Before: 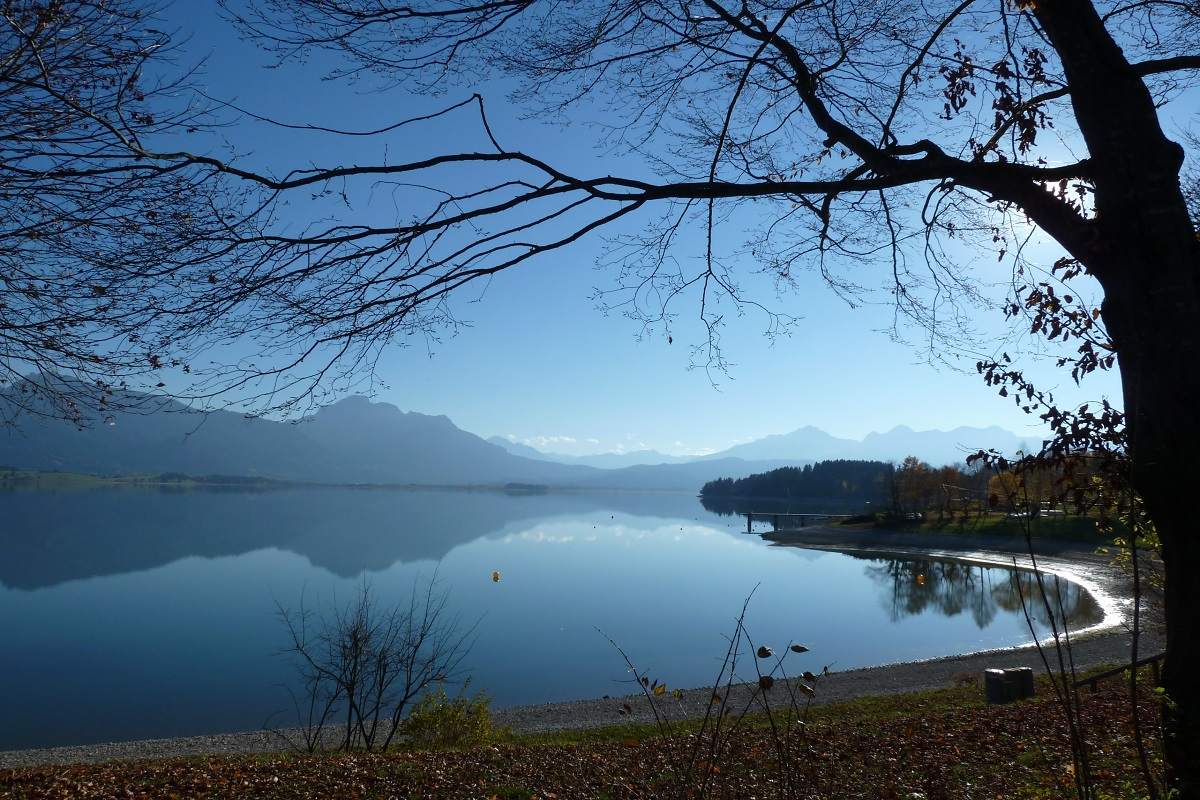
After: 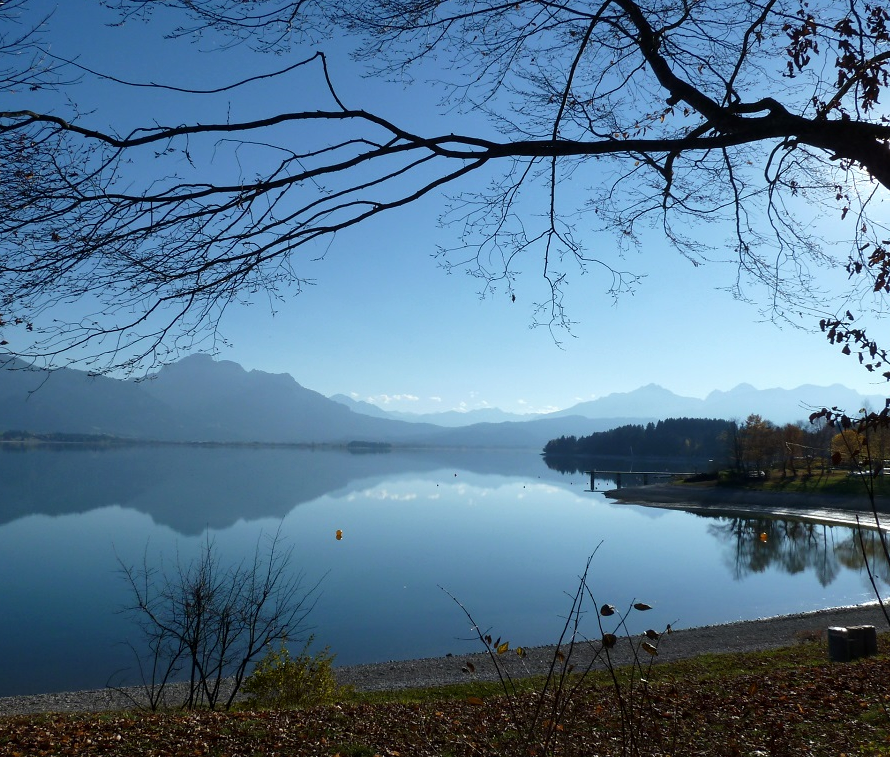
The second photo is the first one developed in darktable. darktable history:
crop and rotate: left 13.15%, top 5.251%, right 12.609%
local contrast: mode bilateral grid, contrast 20, coarseness 50, detail 120%, midtone range 0.2
